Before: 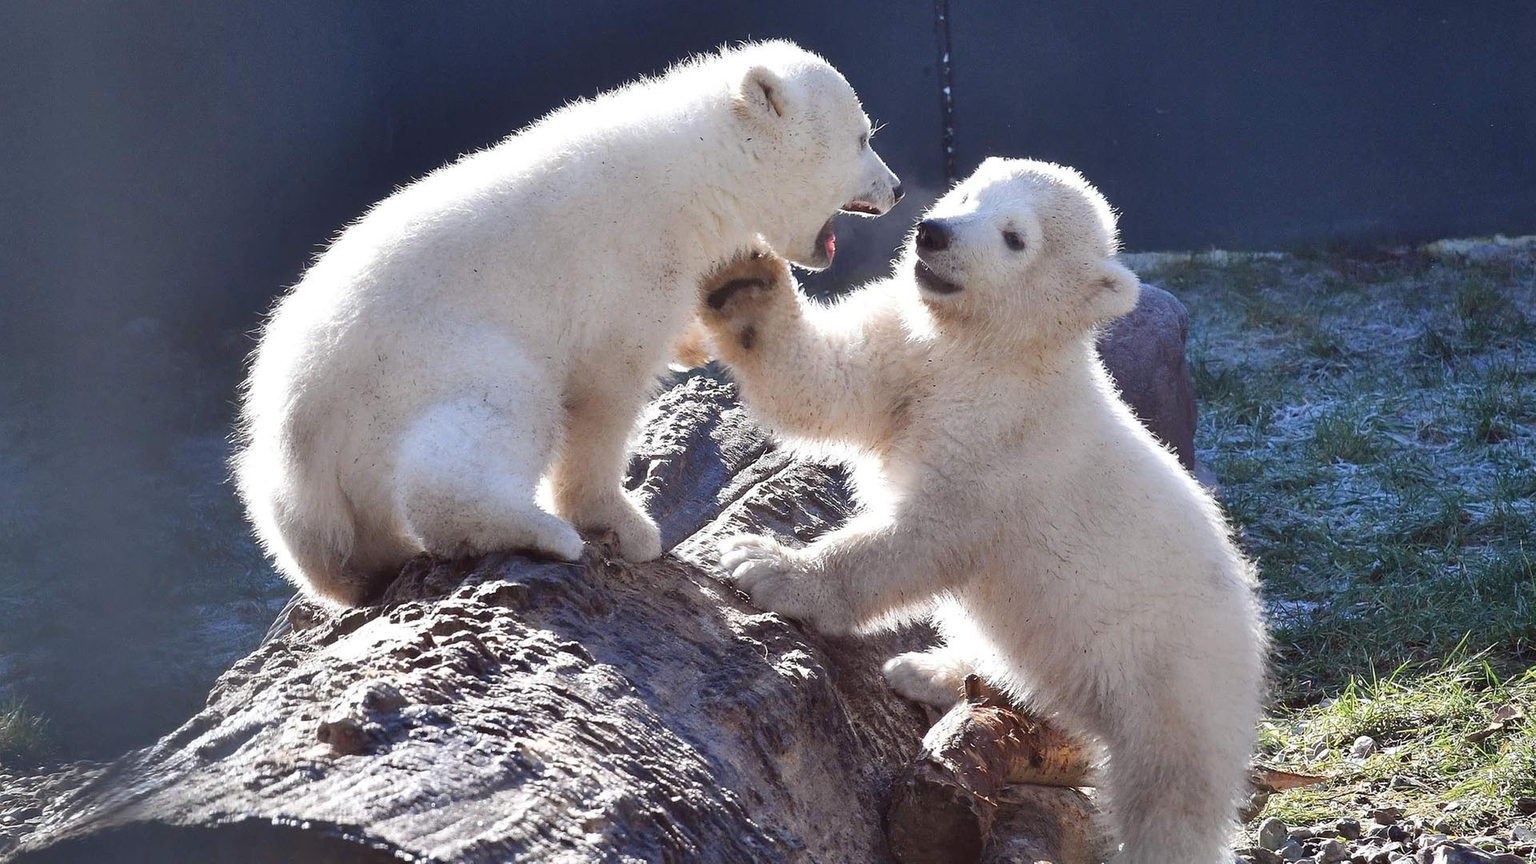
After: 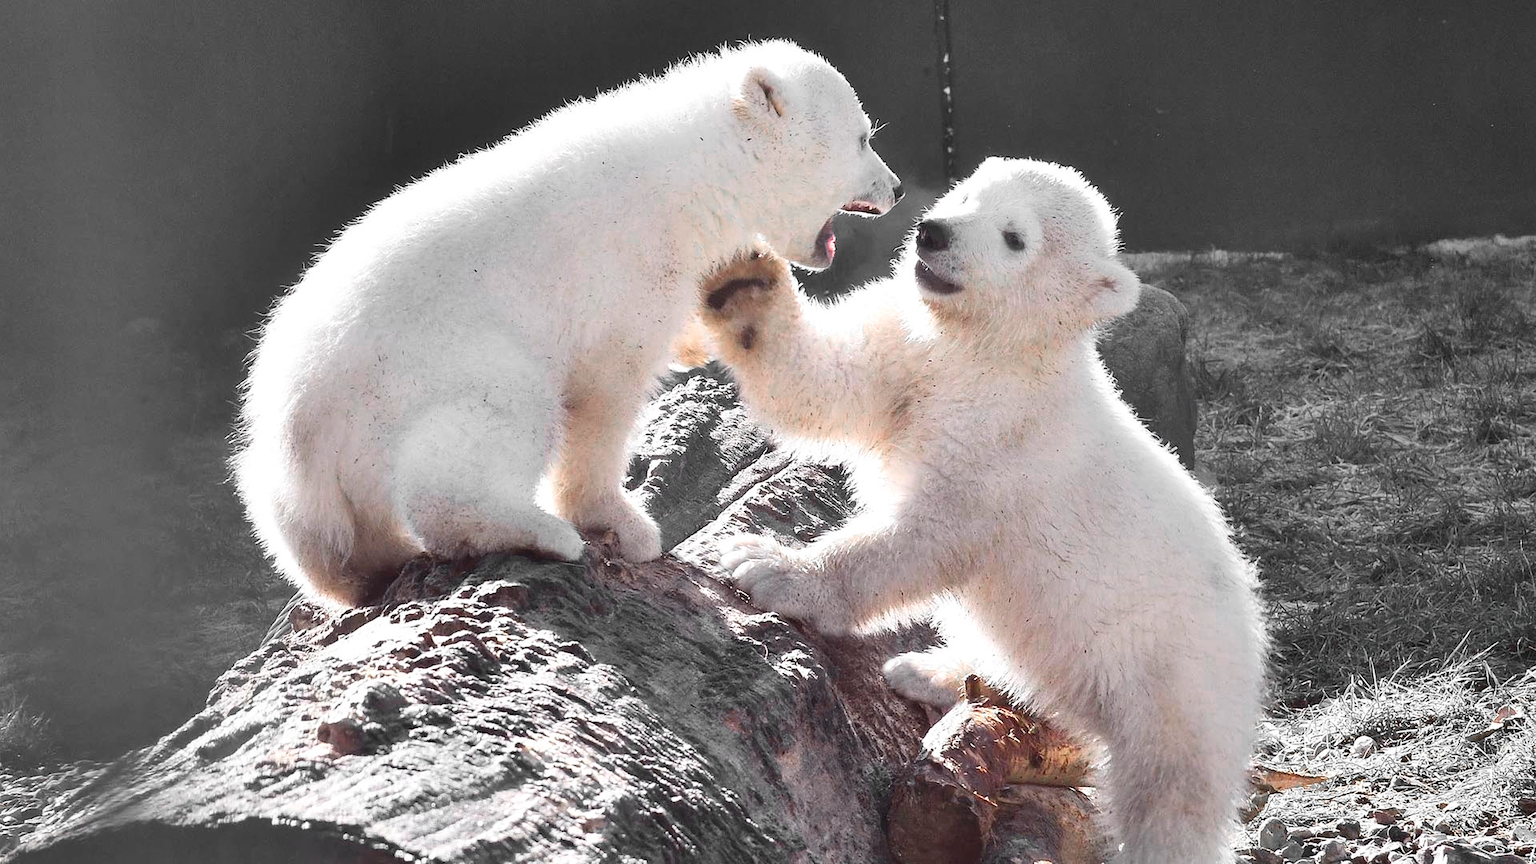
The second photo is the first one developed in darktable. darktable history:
color zones: curves: ch0 [(0, 0.65) (0.096, 0.644) (0.221, 0.539) (0.429, 0.5) (0.571, 0.5) (0.714, 0.5) (0.857, 0.5) (1, 0.65)]; ch1 [(0, 0.5) (0.143, 0.5) (0.257, -0.002) (0.429, 0.04) (0.571, -0.001) (0.714, -0.015) (0.857, 0.024) (1, 0.5)]
contrast brightness saturation: contrast 0.197, brightness 0.164, saturation 0.224
